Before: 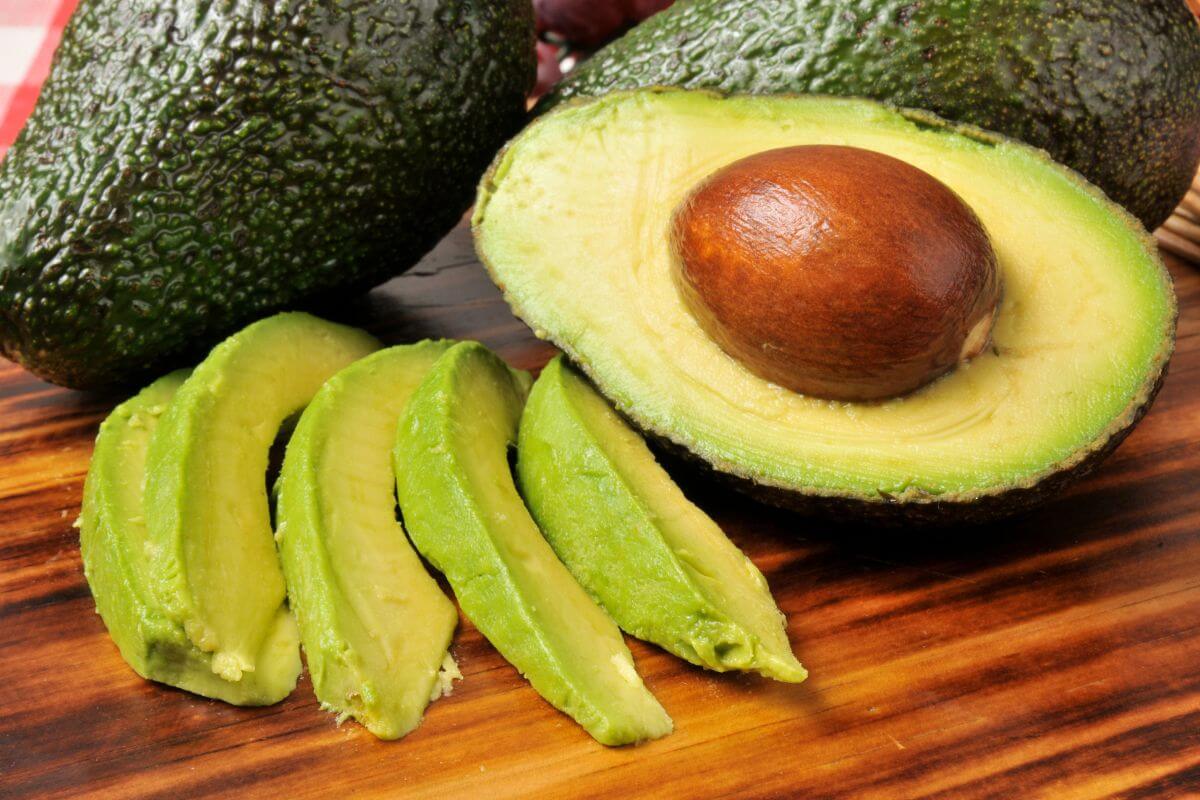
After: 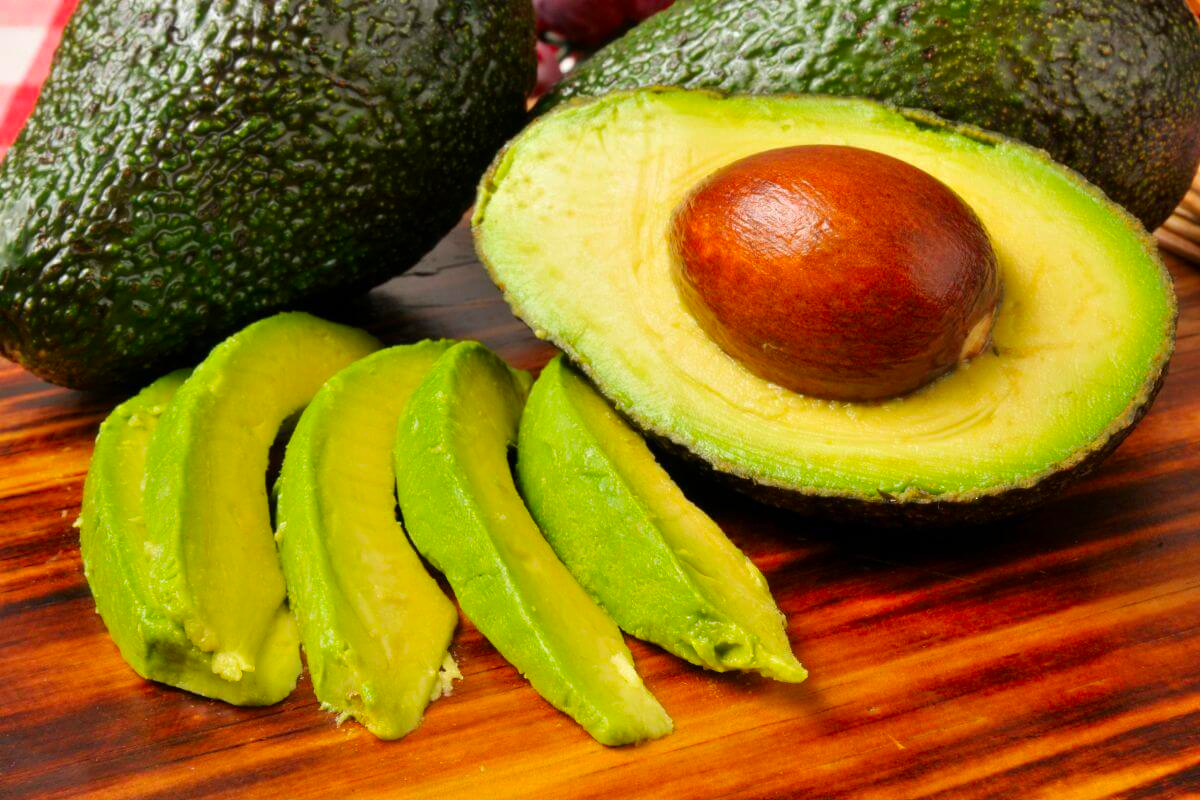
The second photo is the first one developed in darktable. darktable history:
contrast brightness saturation: brightness -0.015, saturation 0.36
